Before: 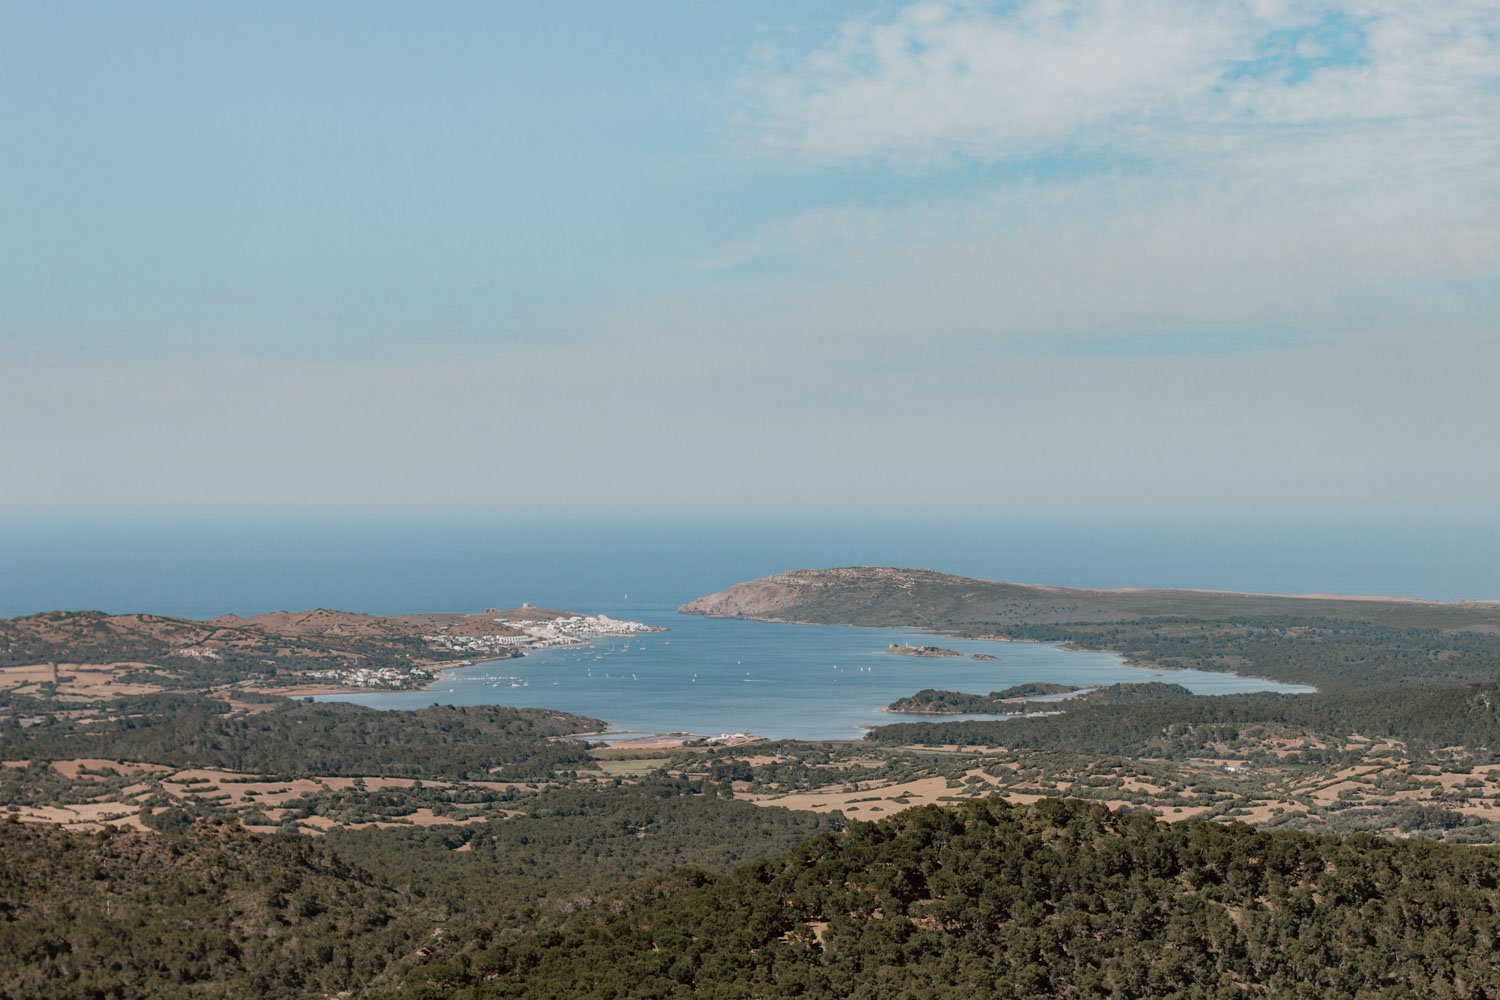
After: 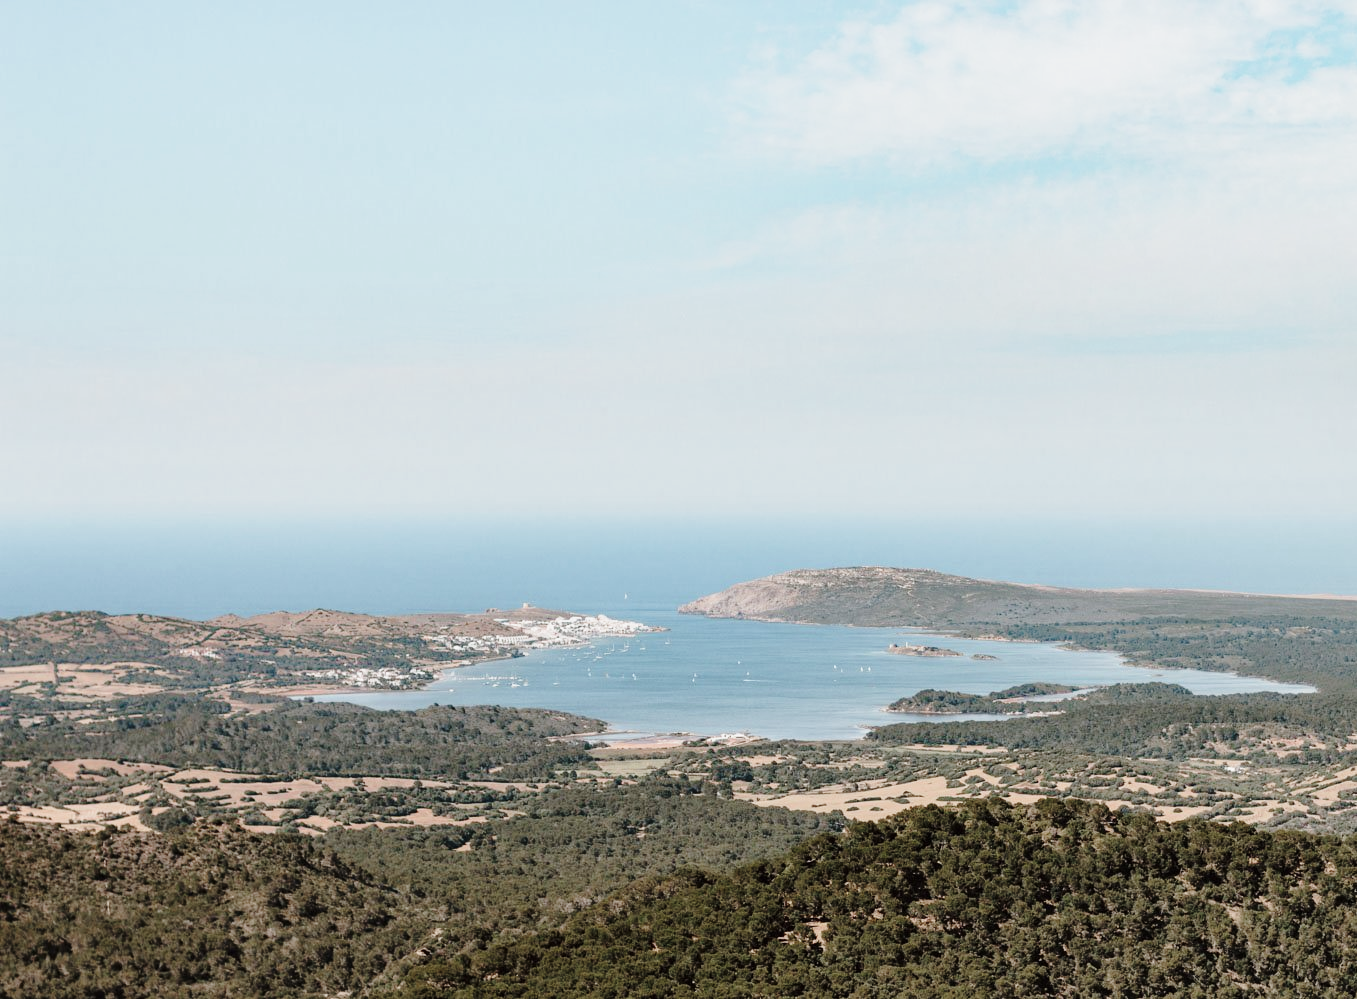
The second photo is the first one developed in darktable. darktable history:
crop: right 9.509%, bottom 0.031%
base curve: curves: ch0 [(0, 0) (0.028, 0.03) (0.121, 0.232) (0.46, 0.748) (0.859, 0.968) (1, 1)], preserve colors none
color balance: input saturation 80.07%
